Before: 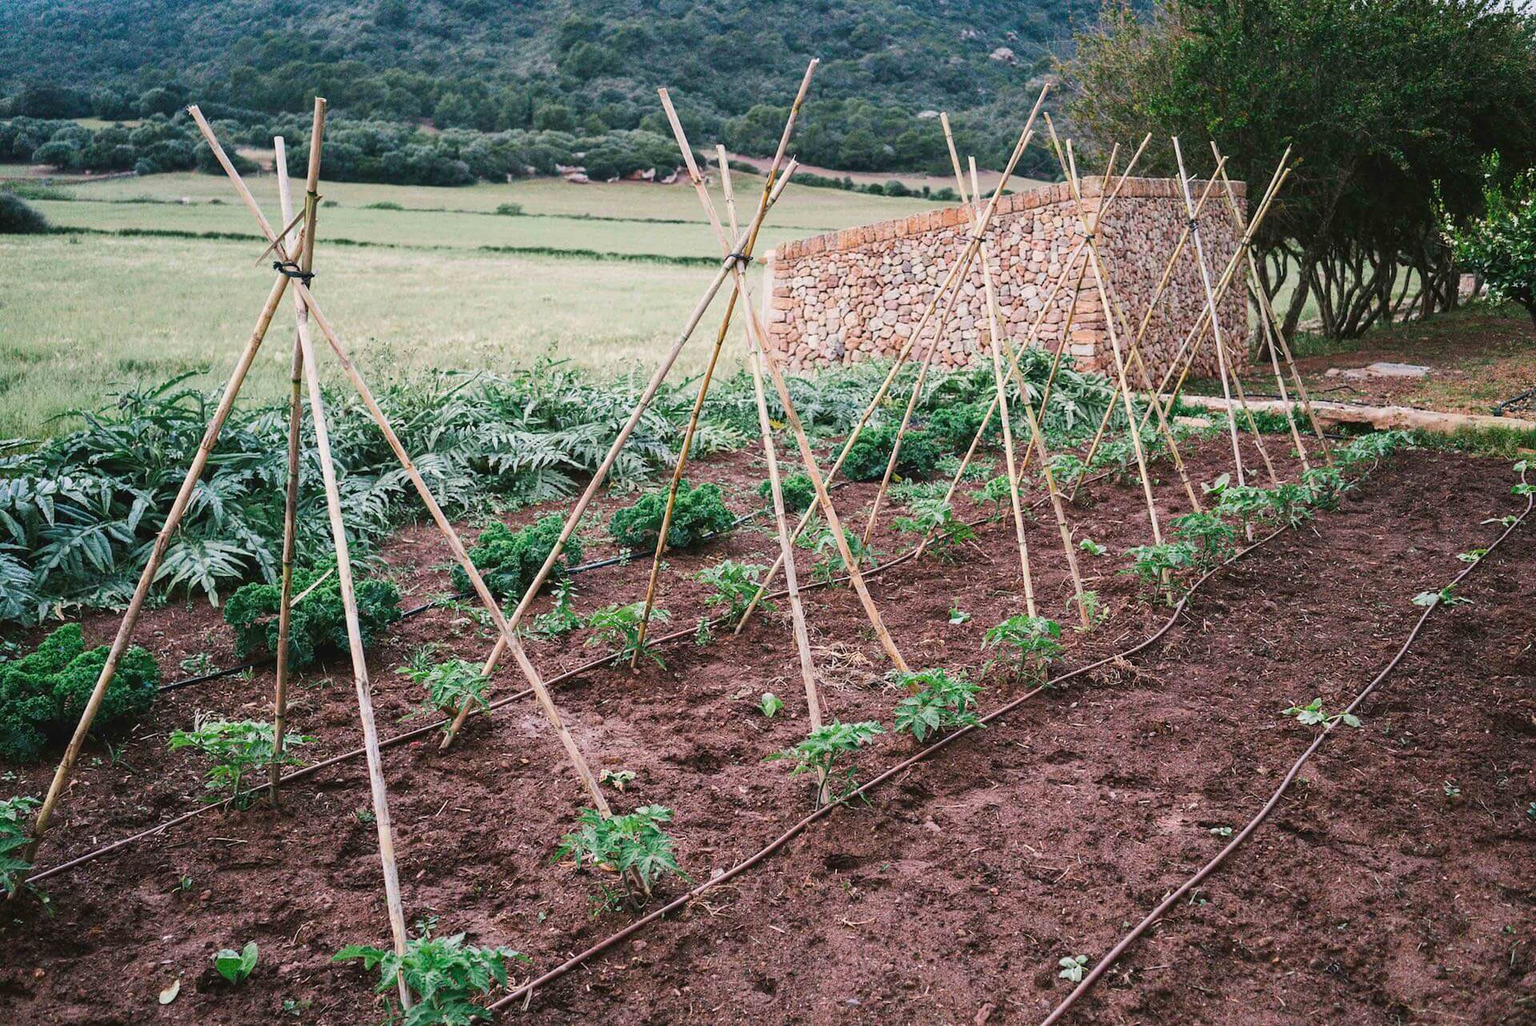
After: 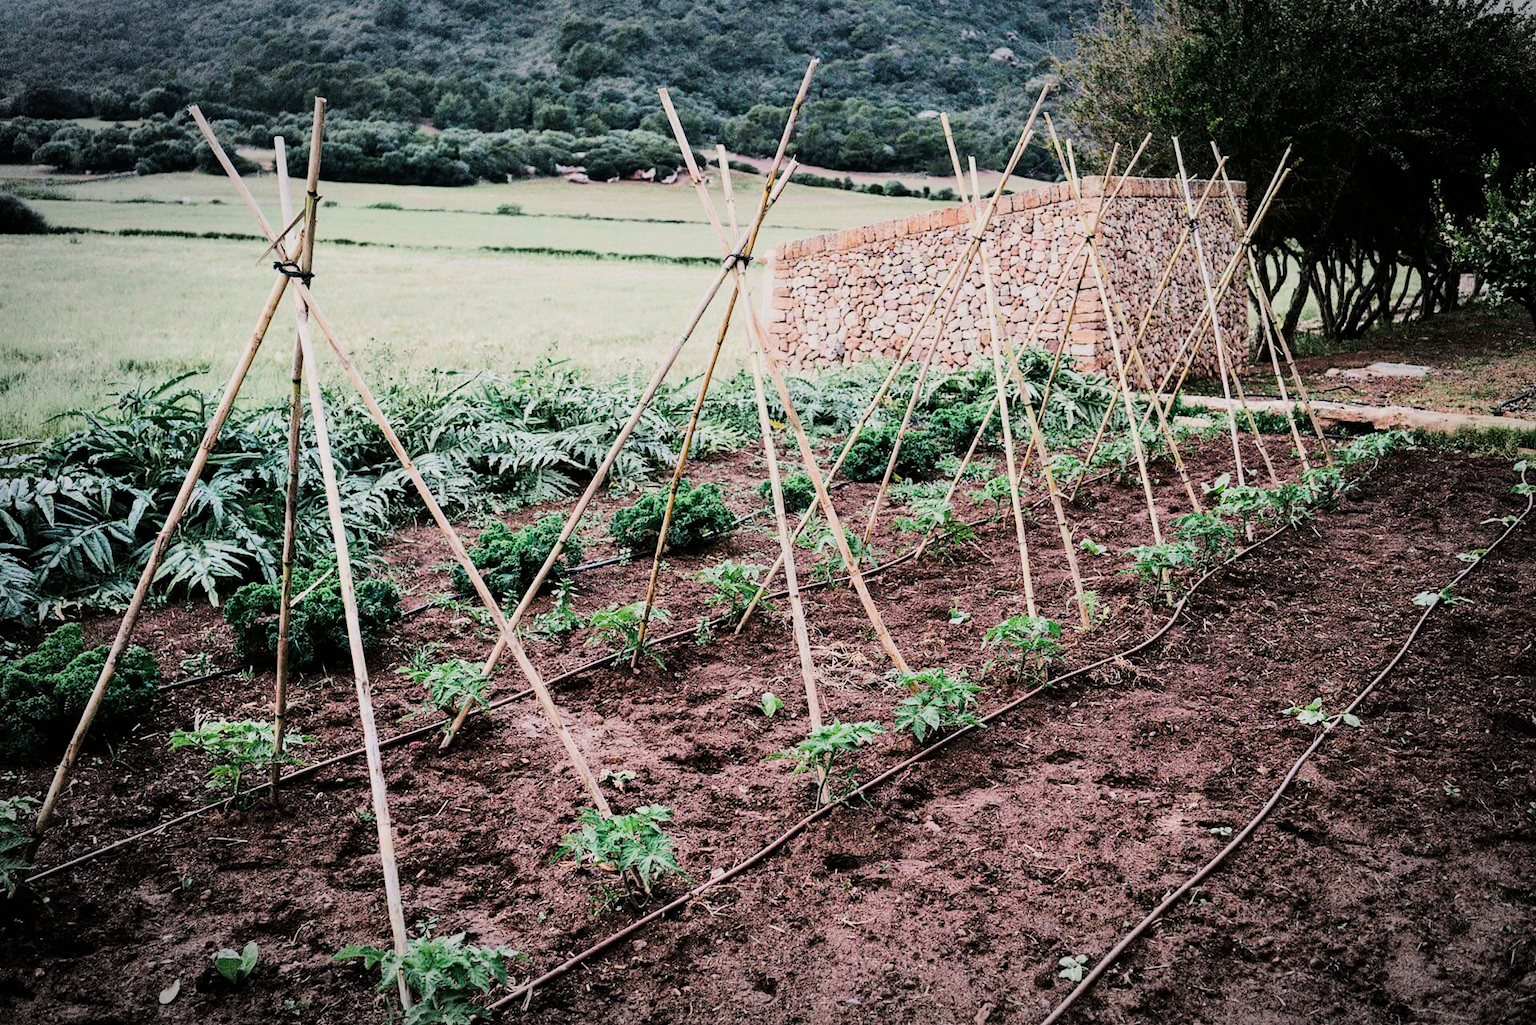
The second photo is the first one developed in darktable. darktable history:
filmic rgb: black relative exposure -7.15 EV, white relative exposure 5.36 EV, hardness 3.02
vignetting: automatic ratio true
tone equalizer: -8 EV -1.08 EV, -7 EV -1.01 EV, -6 EV -0.867 EV, -5 EV -0.578 EV, -3 EV 0.578 EV, -2 EV 0.867 EV, -1 EV 1.01 EV, +0 EV 1.08 EV, edges refinement/feathering 500, mask exposure compensation -1.57 EV, preserve details no
